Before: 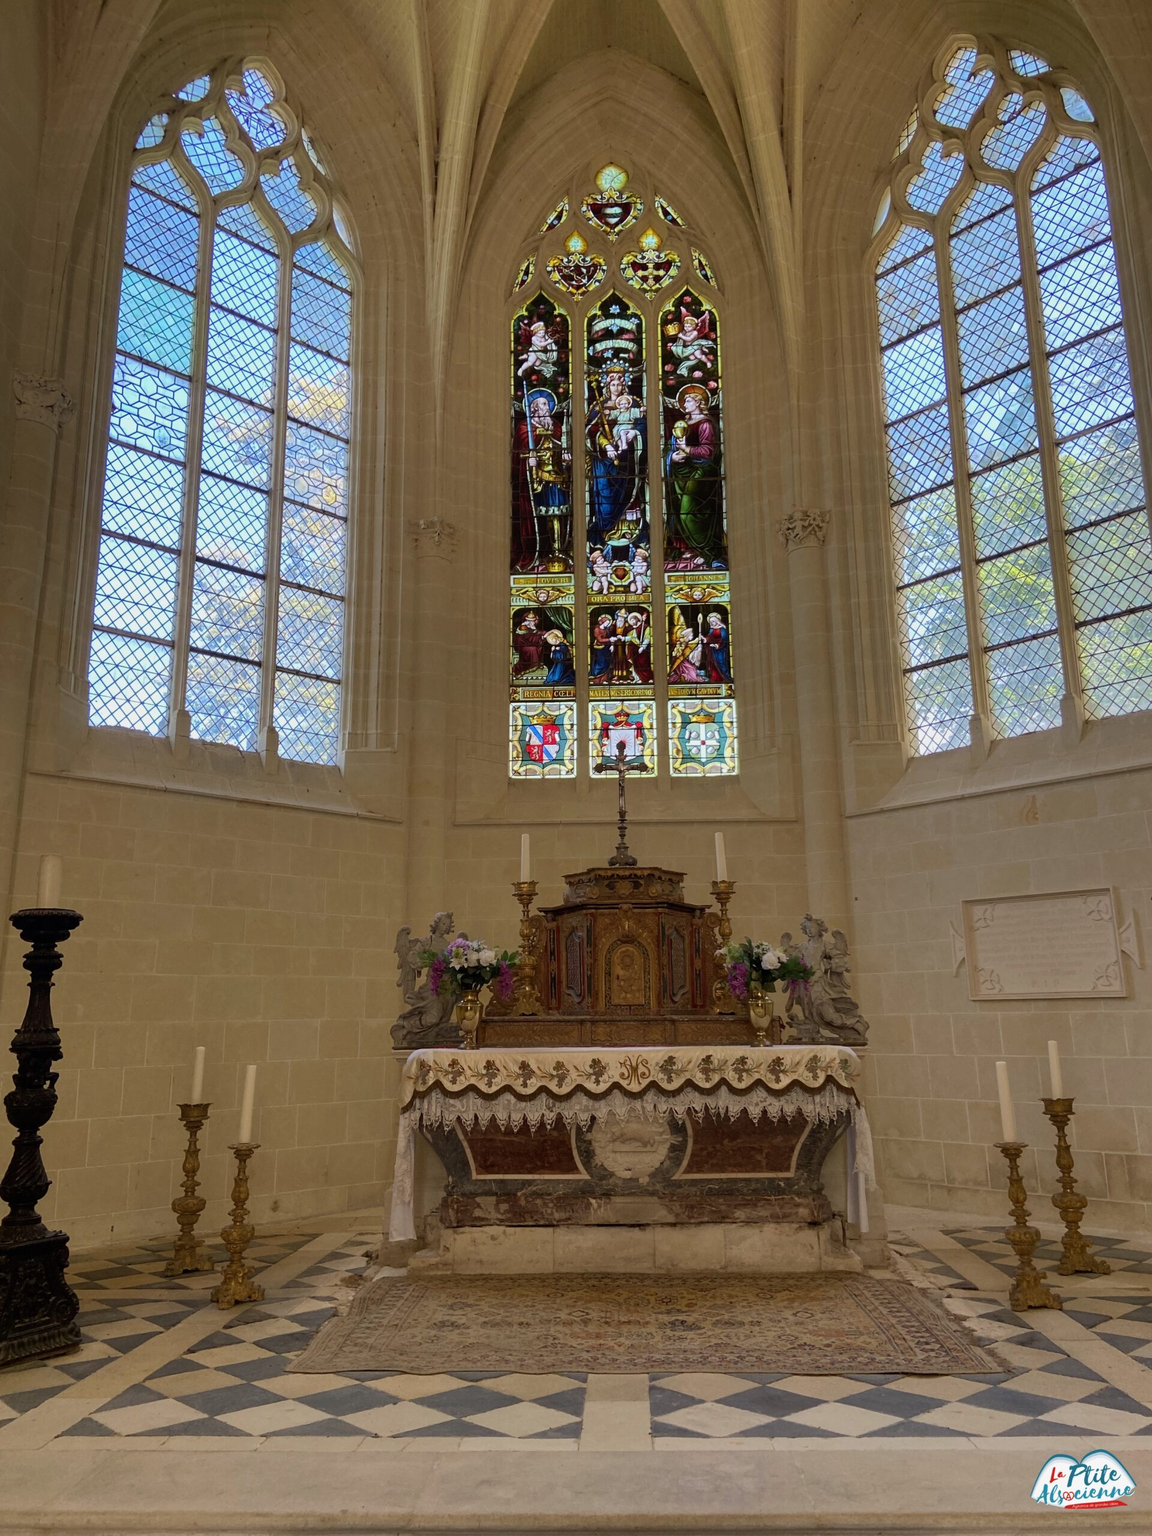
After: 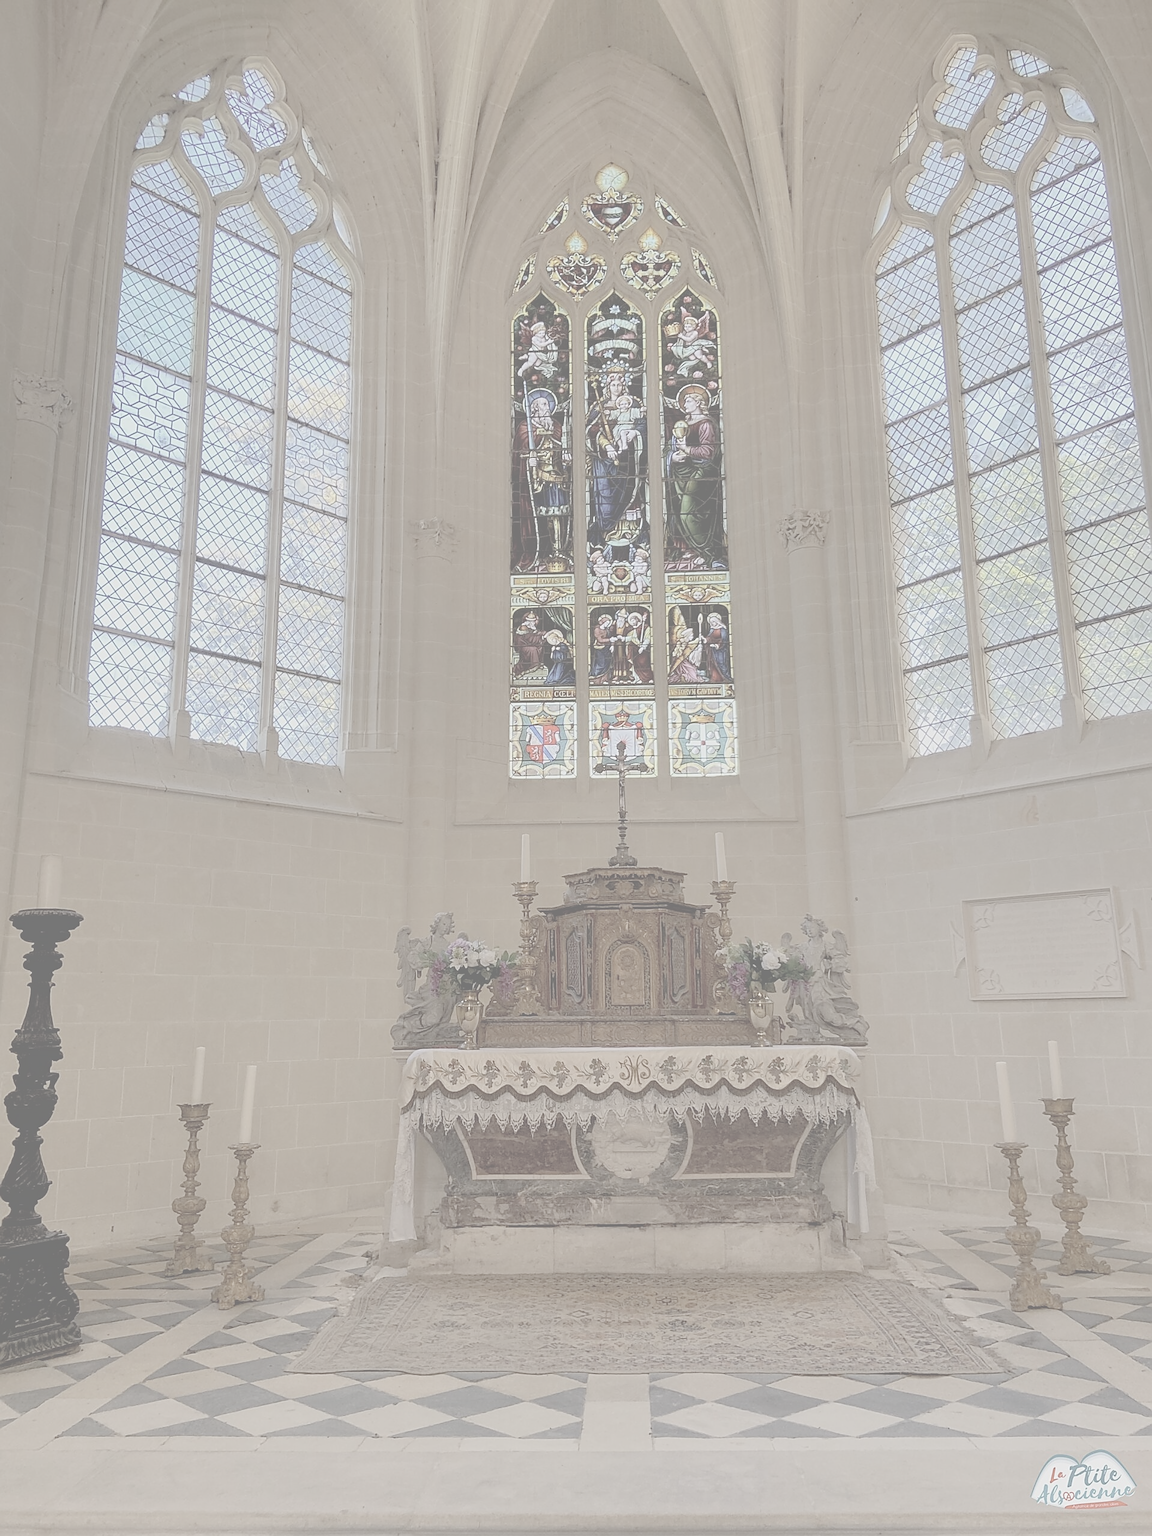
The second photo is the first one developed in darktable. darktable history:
contrast brightness saturation: contrast -0.336, brightness 0.767, saturation -0.774
sharpen: radius 1.368, amount 1.234, threshold 0.822
